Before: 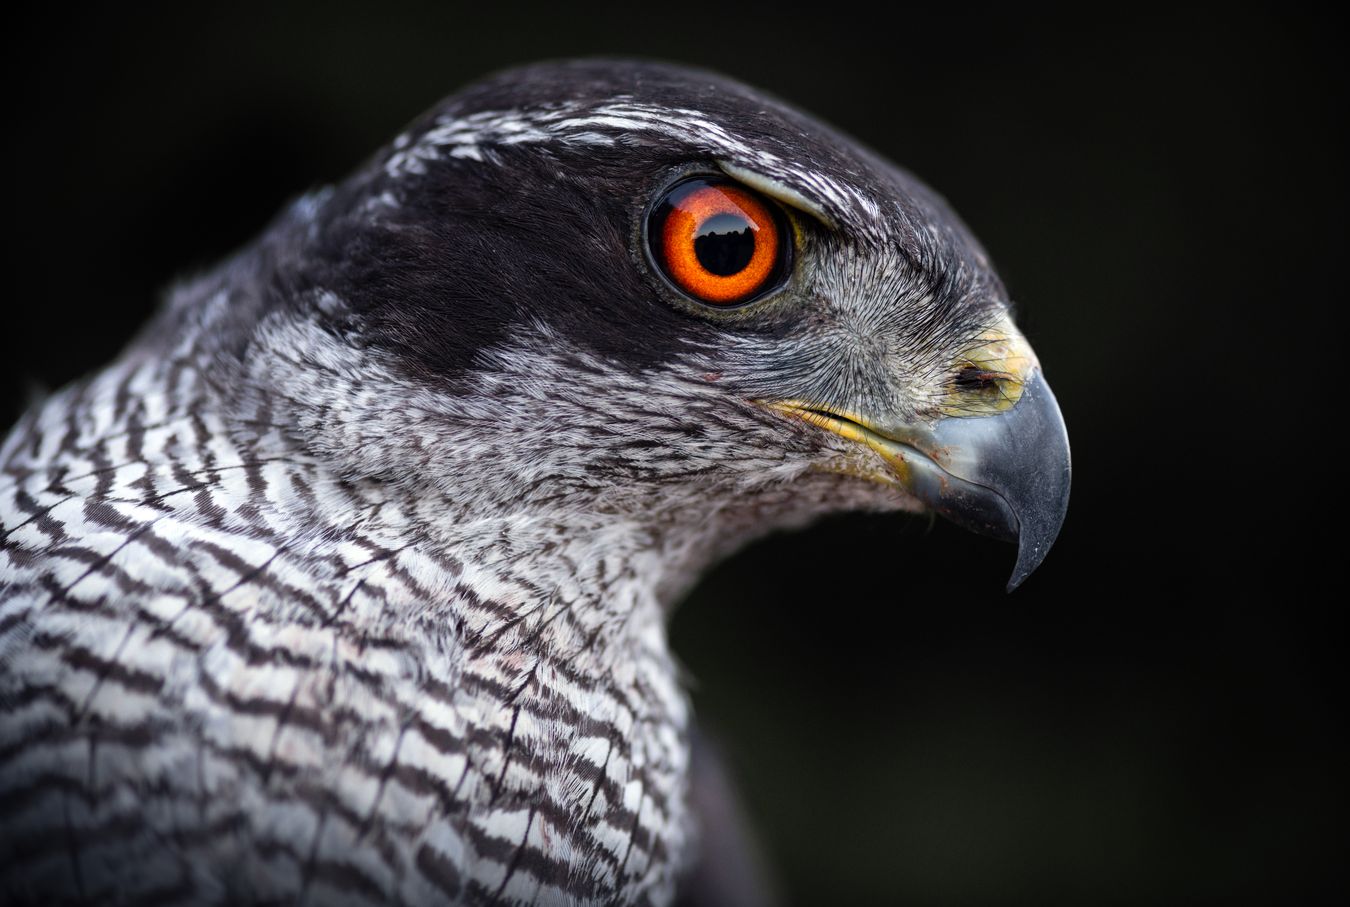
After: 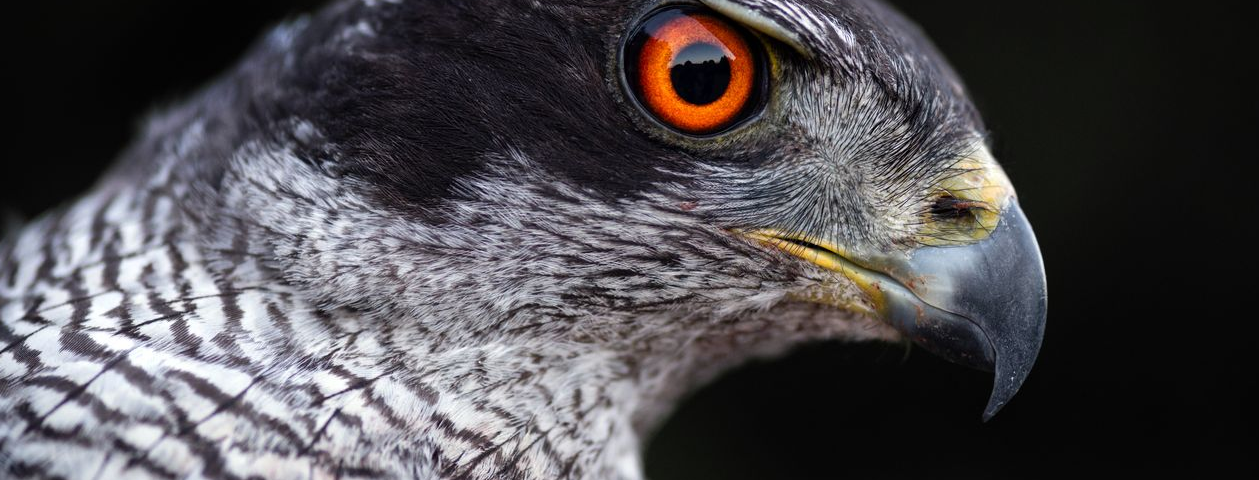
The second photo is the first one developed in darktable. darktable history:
levels: white 90.71%
crop: left 1.814%, top 18.907%, right 4.857%, bottom 28.074%
